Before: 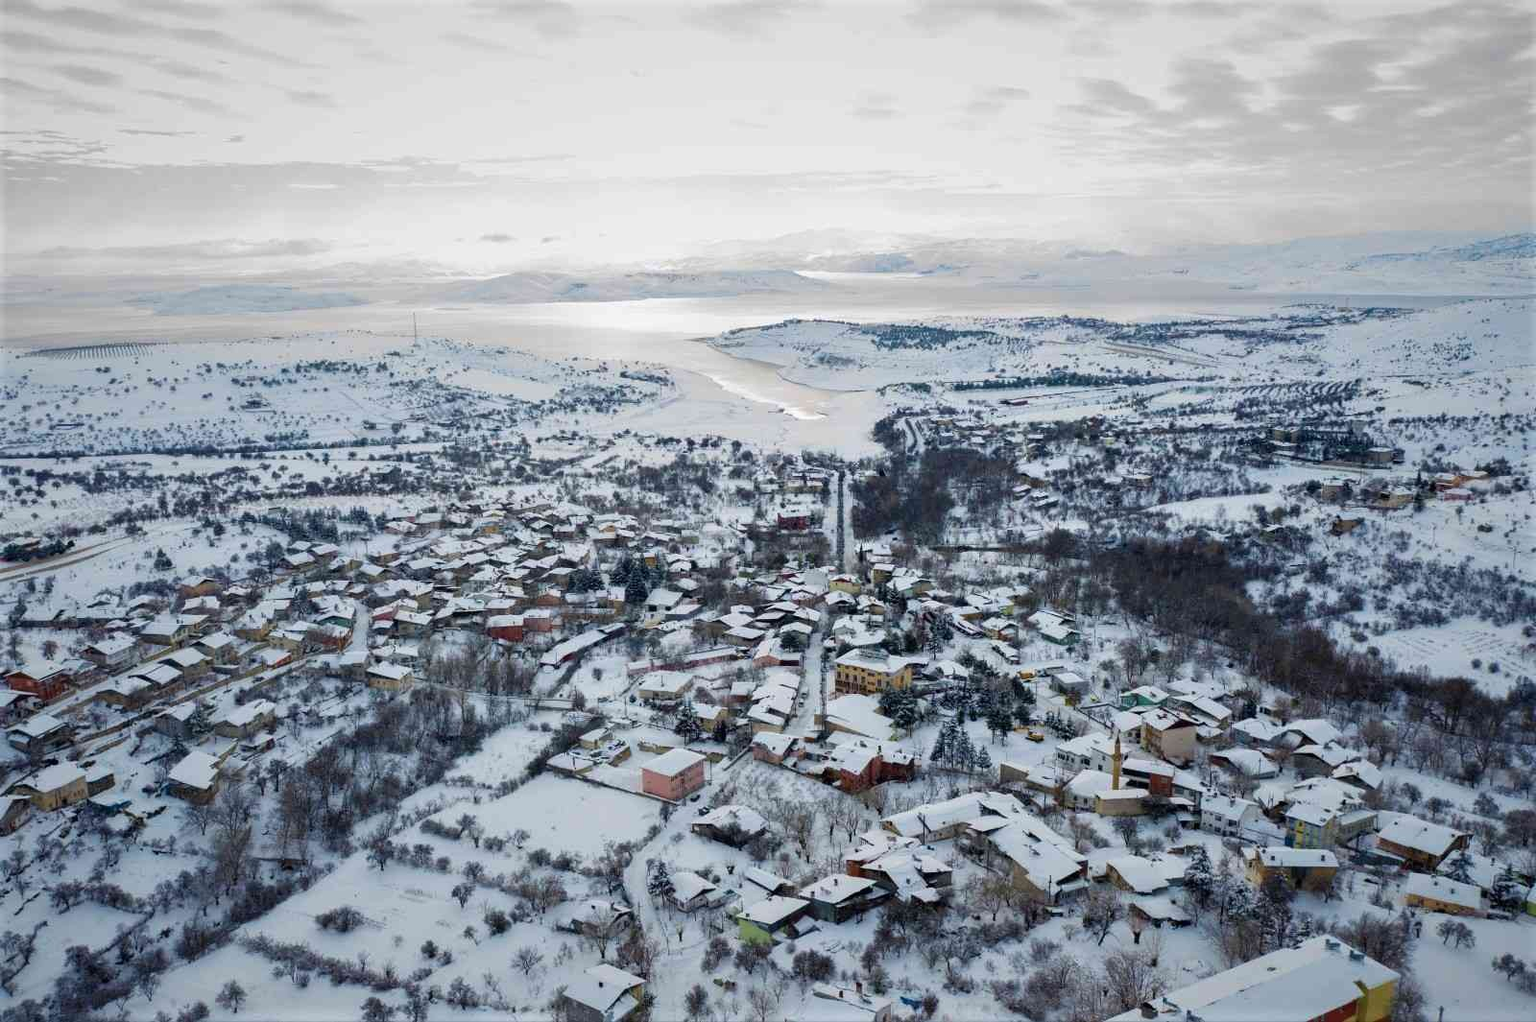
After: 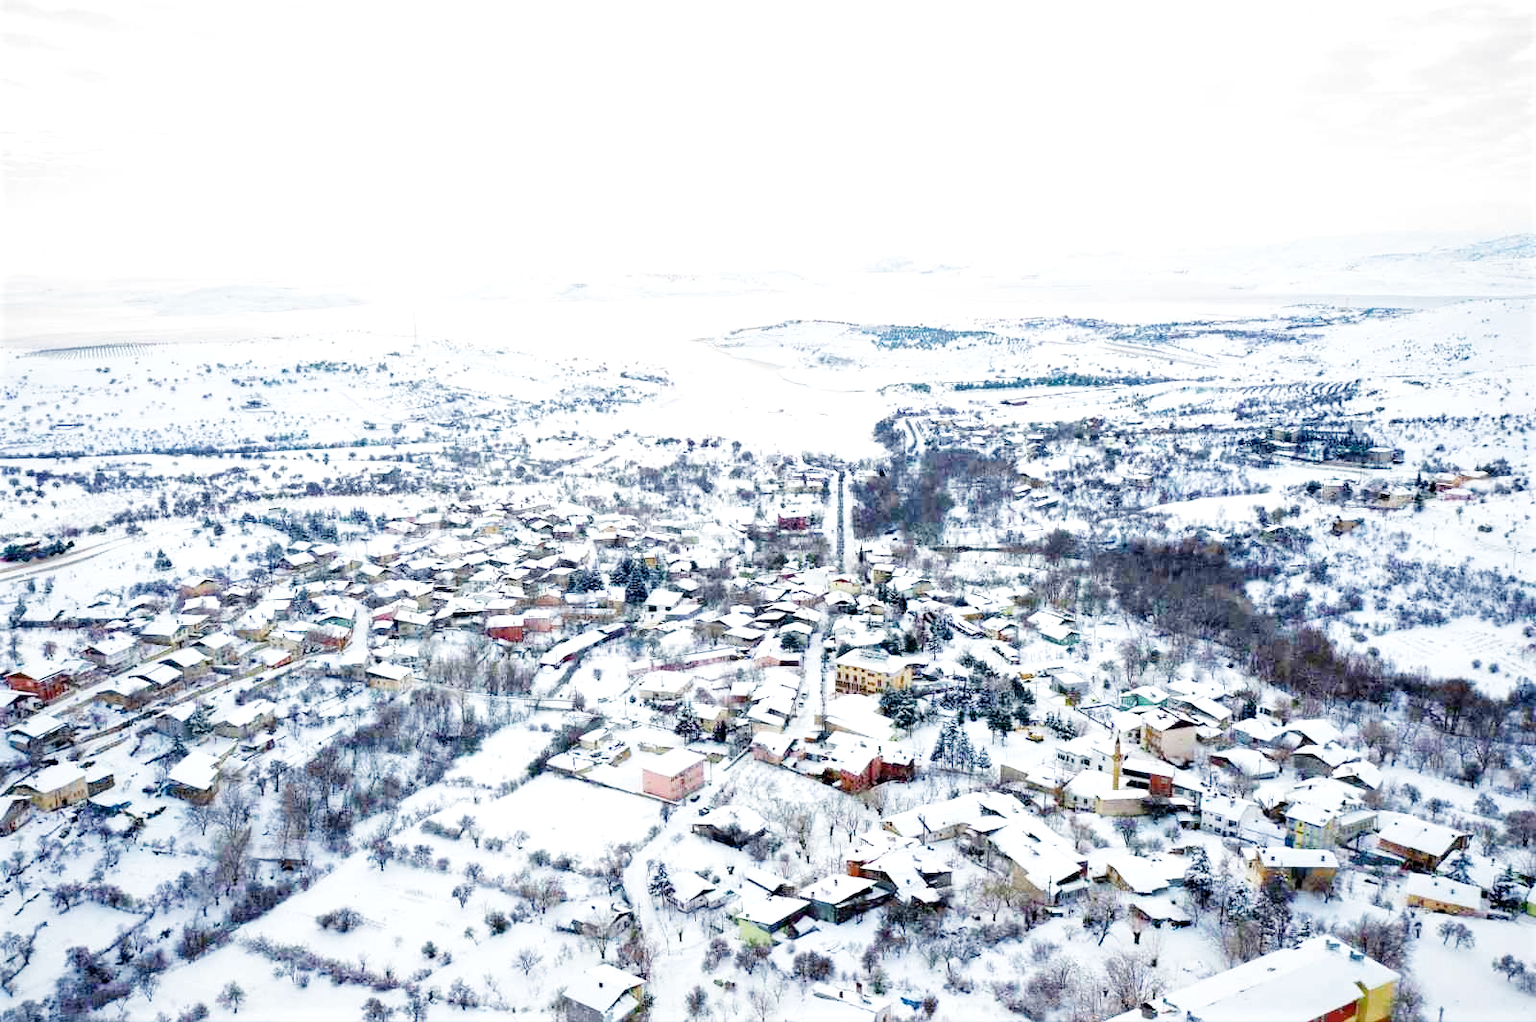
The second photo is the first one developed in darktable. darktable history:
exposure: black level correction 0.001, exposure 2.607 EV, compensate exposure bias true, compensate highlight preservation false
filmic rgb: middle gray luminance 29%, black relative exposure -10.3 EV, white relative exposure 5.5 EV, threshold 6 EV, target black luminance 0%, hardness 3.95, latitude 2.04%, contrast 1.132, highlights saturation mix 5%, shadows ↔ highlights balance 15.11%, add noise in highlights 0, preserve chrominance no, color science v3 (2019), use custom middle-gray values true, iterations of high-quality reconstruction 0, contrast in highlights soft, enable highlight reconstruction true
